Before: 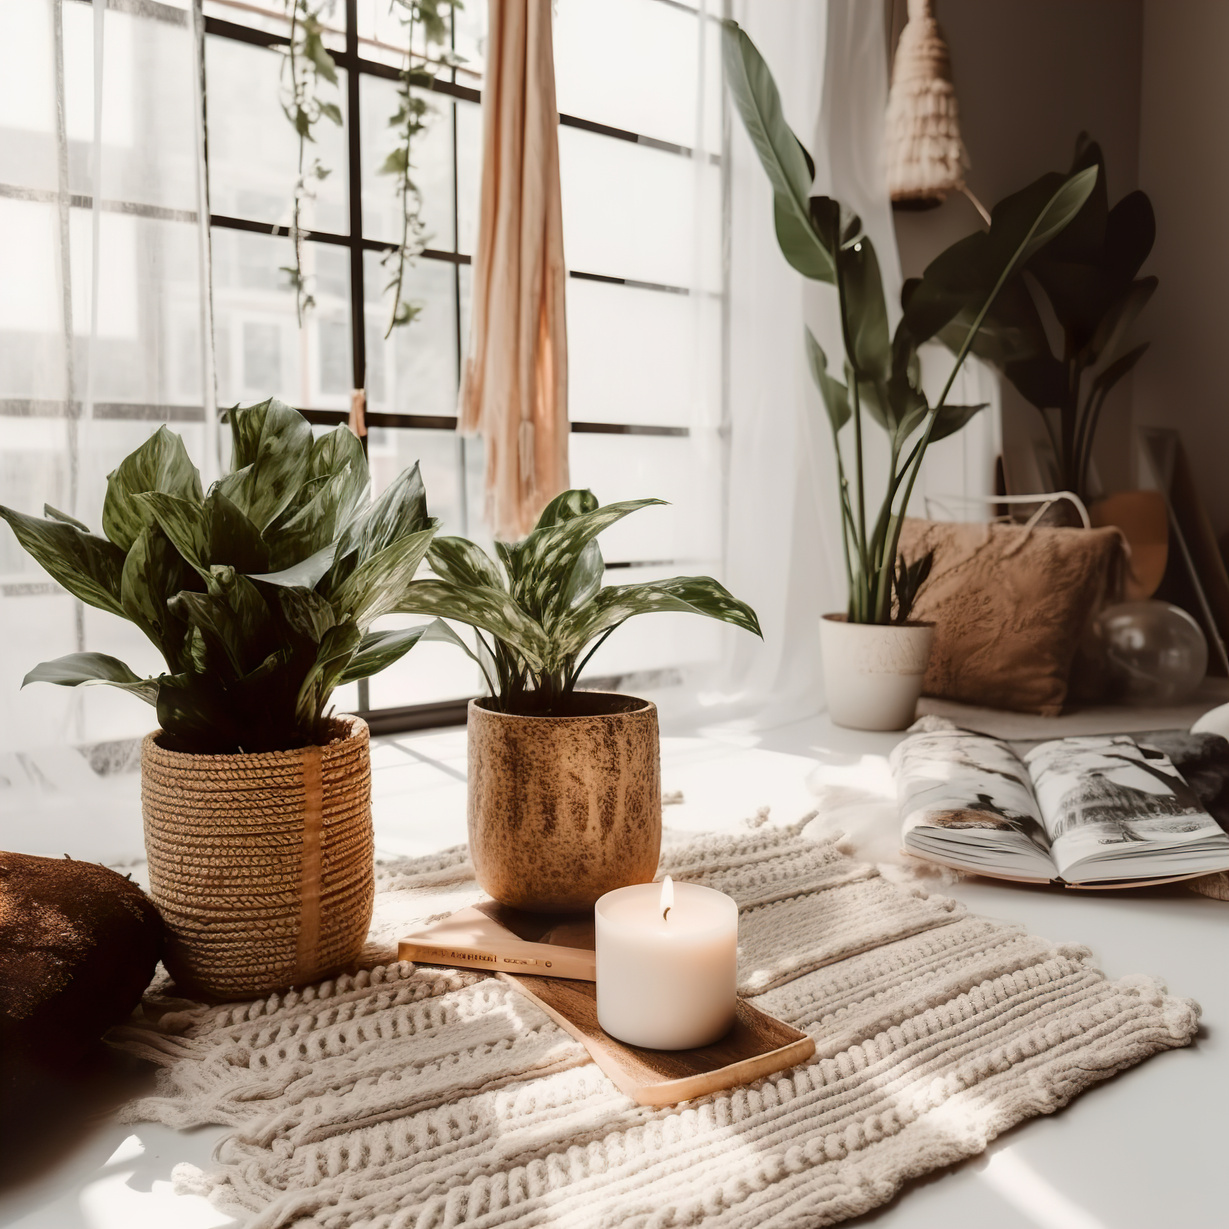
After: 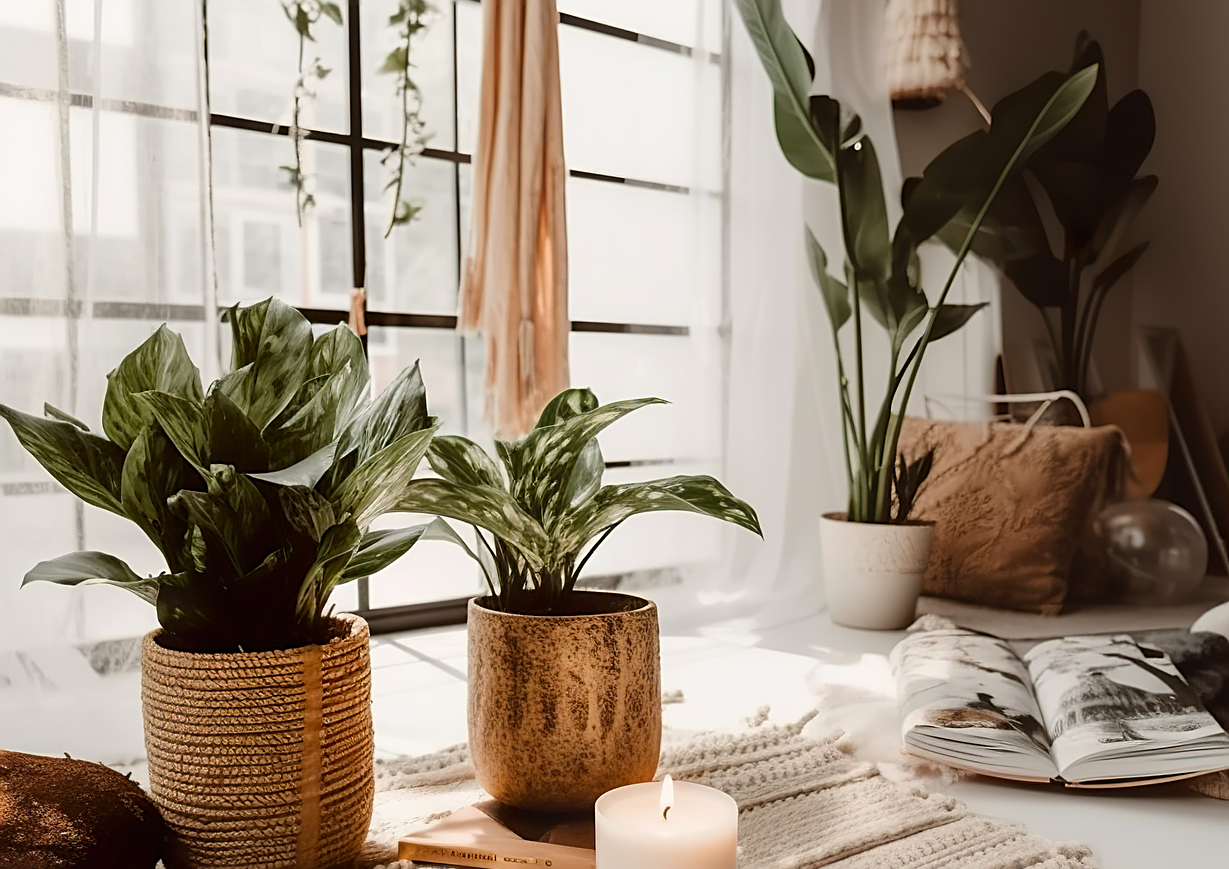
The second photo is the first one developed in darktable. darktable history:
sharpen: on, module defaults
color balance rgb: perceptual saturation grading › global saturation 10%
crop and rotate: top 8.293%, bottom 20.996%
